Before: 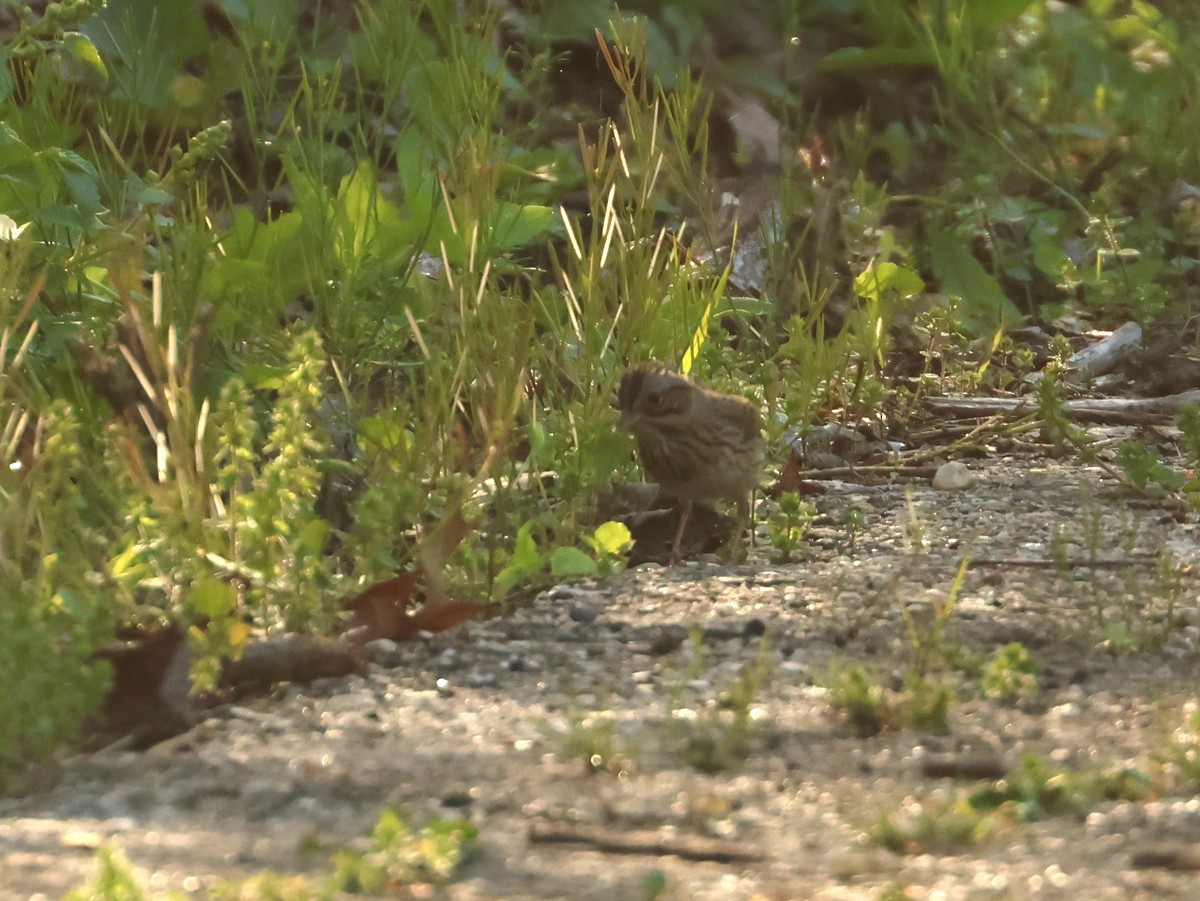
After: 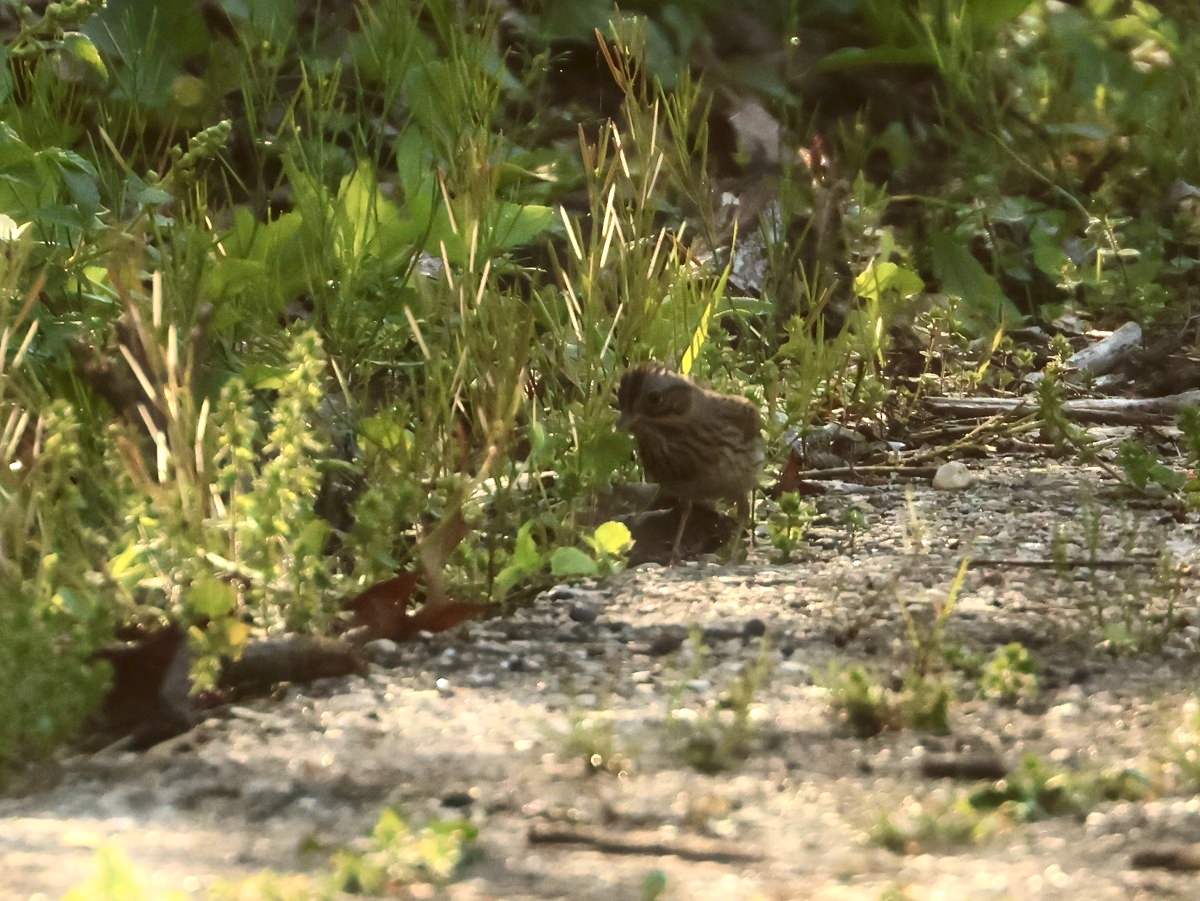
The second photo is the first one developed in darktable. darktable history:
bloom: size 5%, threshold 95%, strength 15%
contrast brightness saturation: contrast 0.28
